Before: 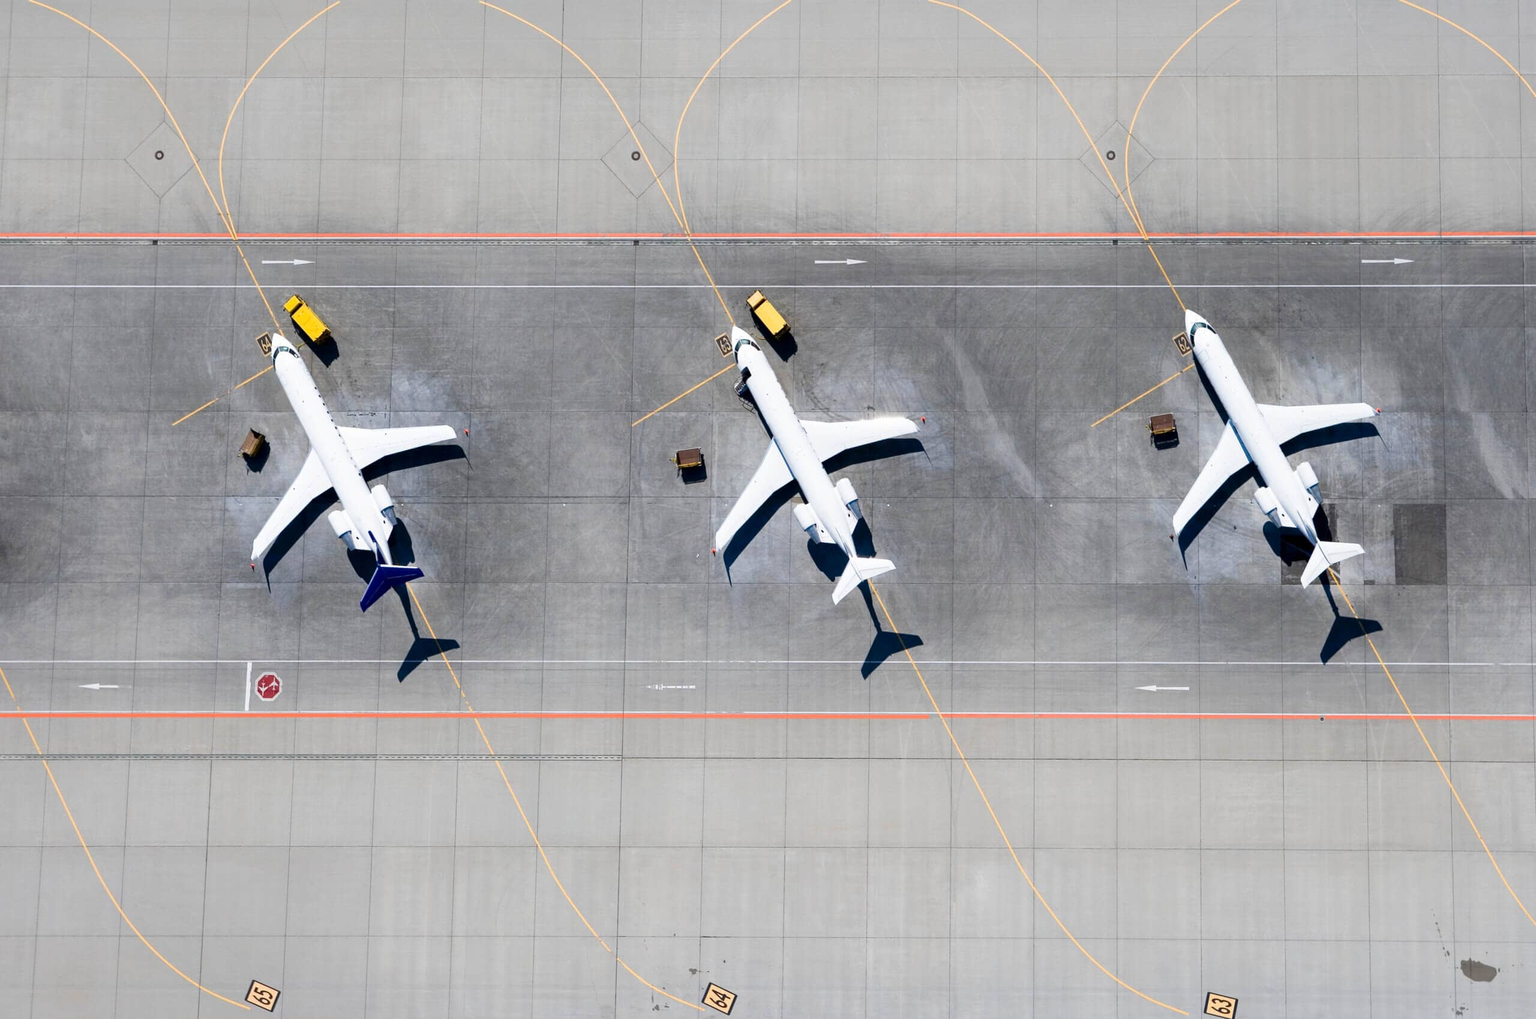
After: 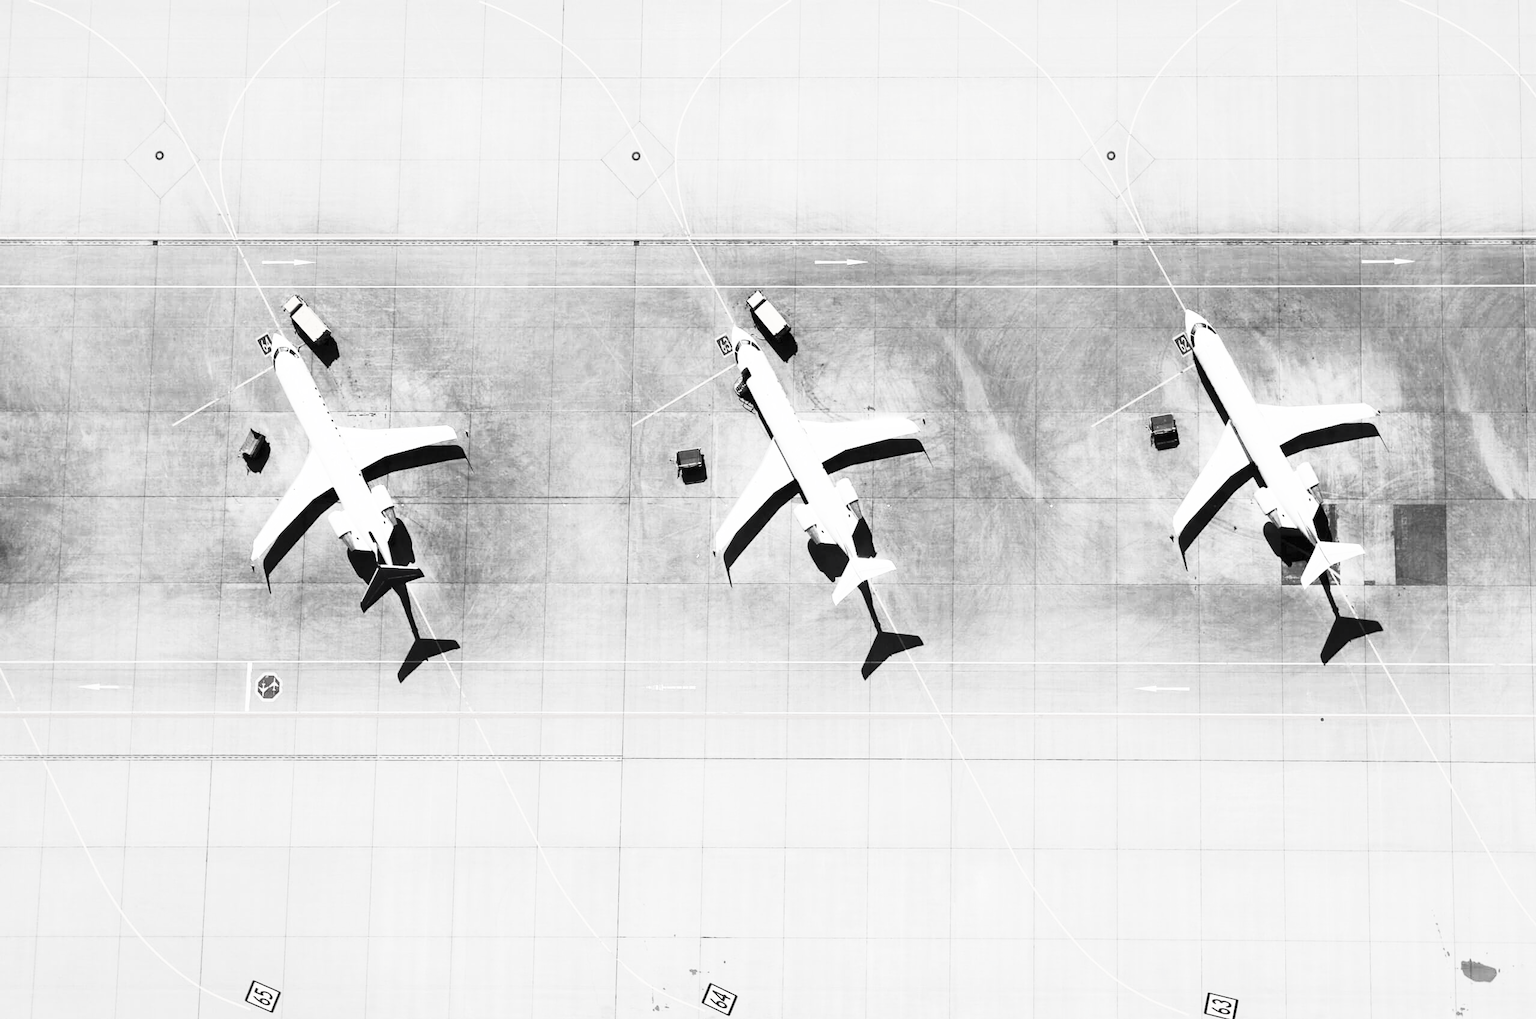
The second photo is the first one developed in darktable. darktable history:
contrast brightness saturation: contrast 0.52, brightness 0.461, saturation -0.982
